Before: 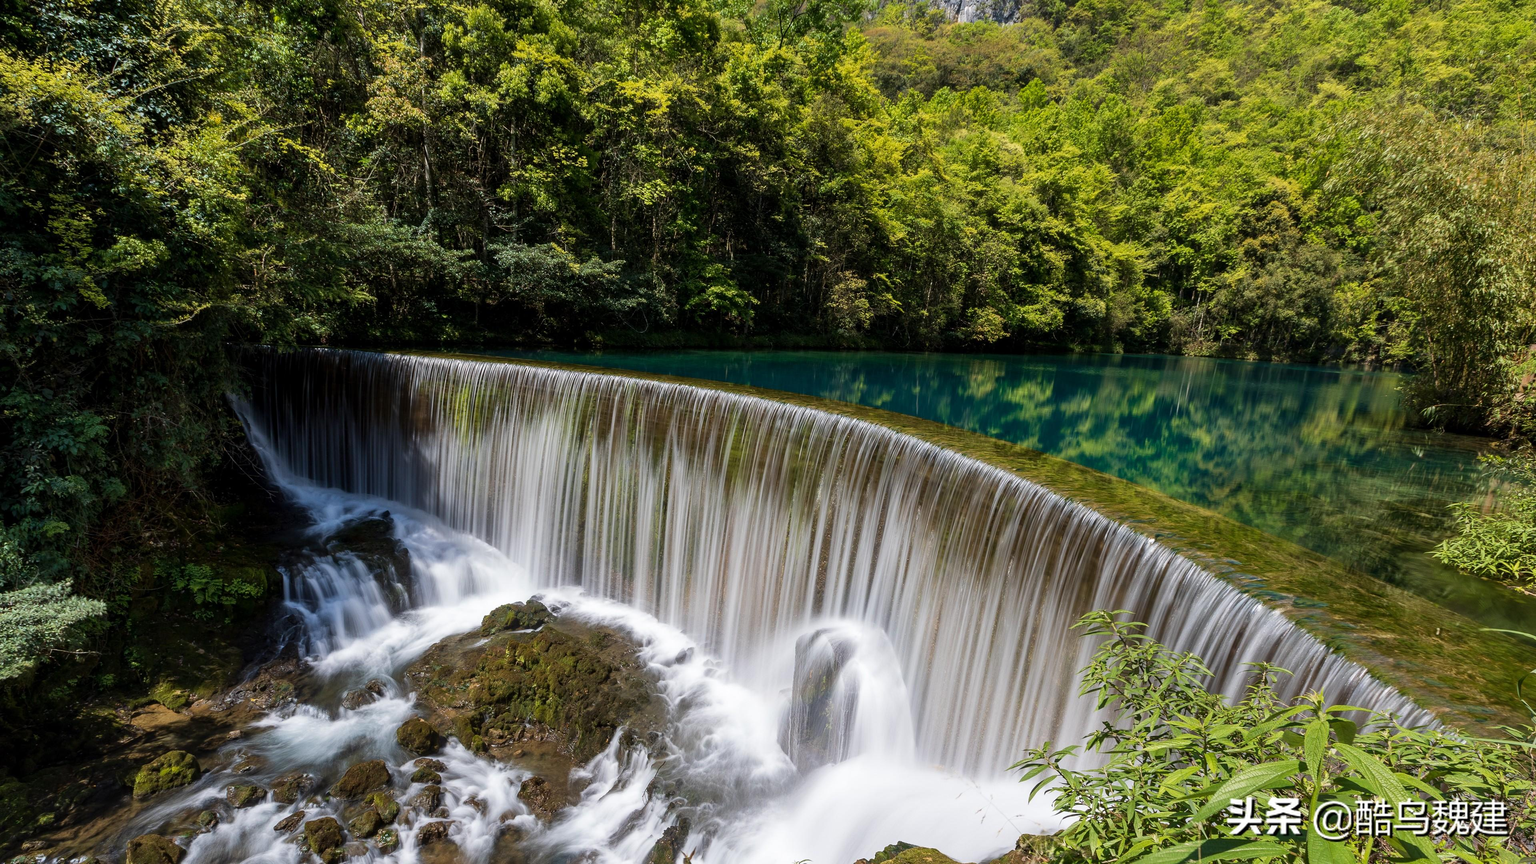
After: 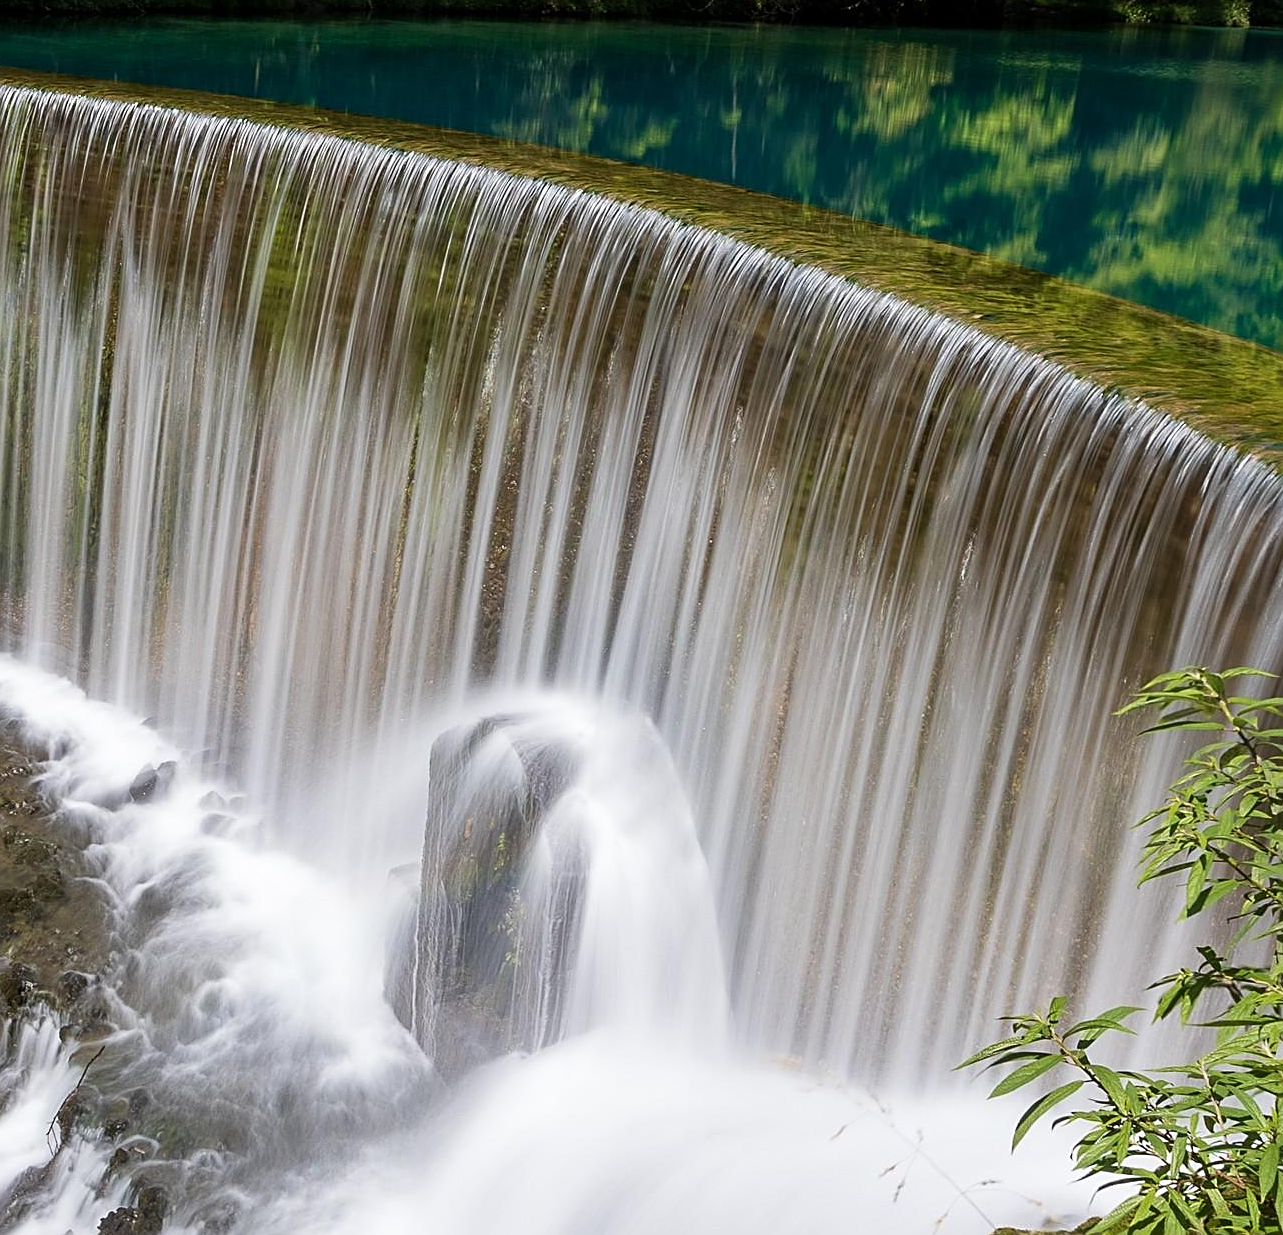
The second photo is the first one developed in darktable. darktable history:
crop: left 40.618%, top 39.686%, right 25.96%, bottom 3.107%
sharpen: on, module defaults
